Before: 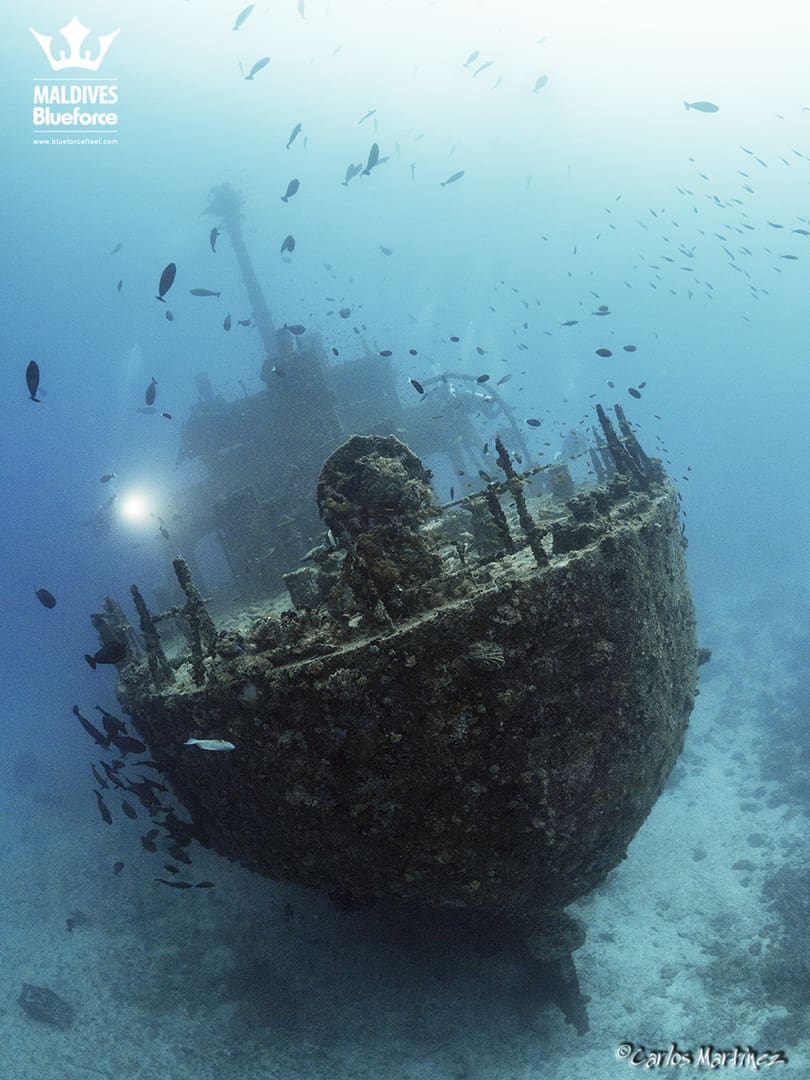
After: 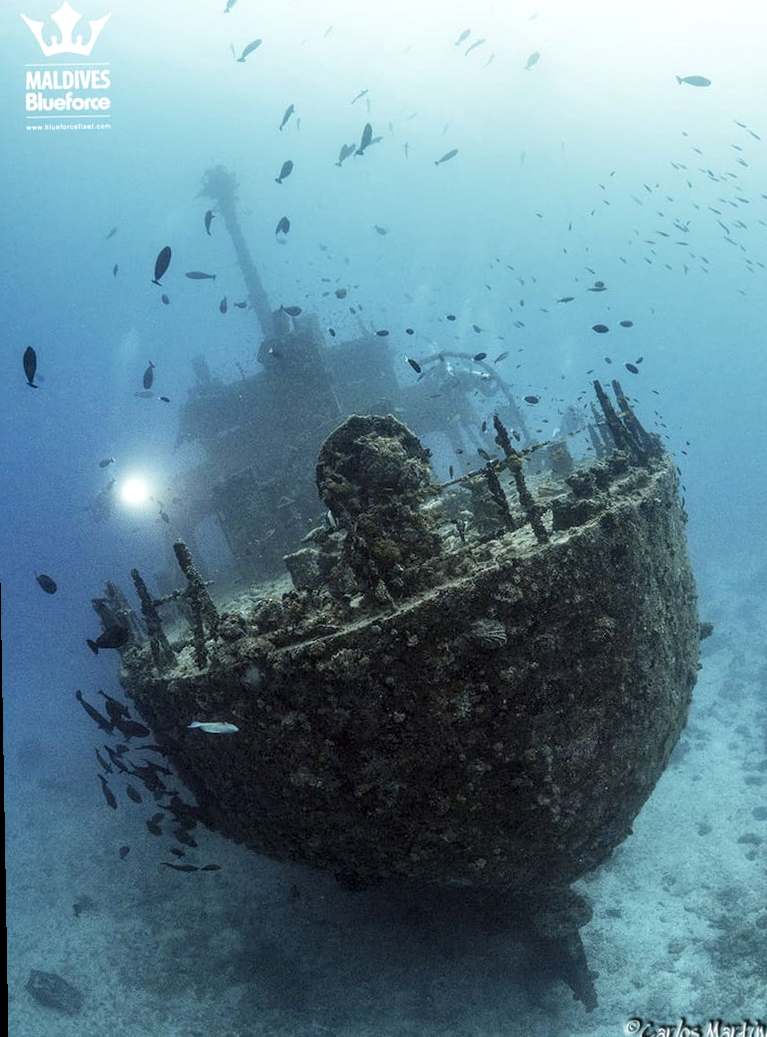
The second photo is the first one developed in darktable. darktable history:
local contrast: detail 130%
crop and rotate: right 5.167%
rotate and perspective: rotation -1°, crop left 0.011, crop right 0.989, crop top 0.025, crop bottom 0.975
